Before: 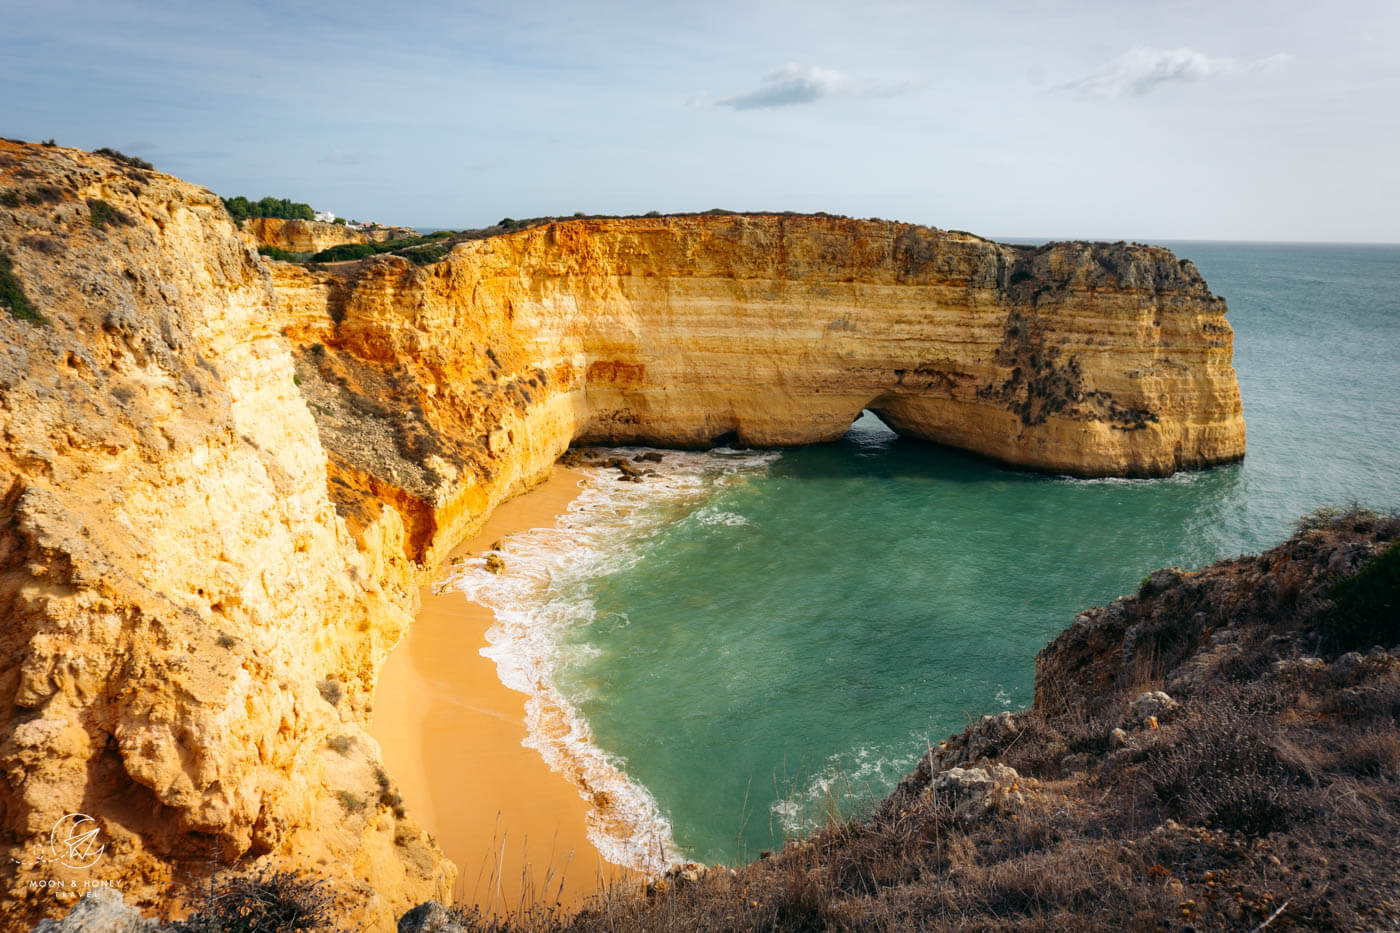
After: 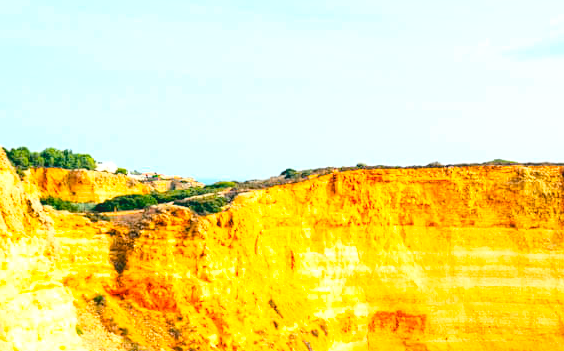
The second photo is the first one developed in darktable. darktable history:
base curve: curves: ch0 [(0, 0) (0.028, 0.03) (0.121, 0.232) (0.46, 0.748) (0.859, 0.968) (1, 1)]
exposure: black level correction 0.001, exposure 1.116 EV, compensate highlight preservation false
crop: left 15.628%, top 5.428%, right 44.018%, bottom 56.864%
color balance rgb: global offset › luminance -0.345%, global offset › chroma 0.108%, global offset › hue 165.78°, perceptual saturation grading › global saturation 30.311%
local contrast: detail 109%
